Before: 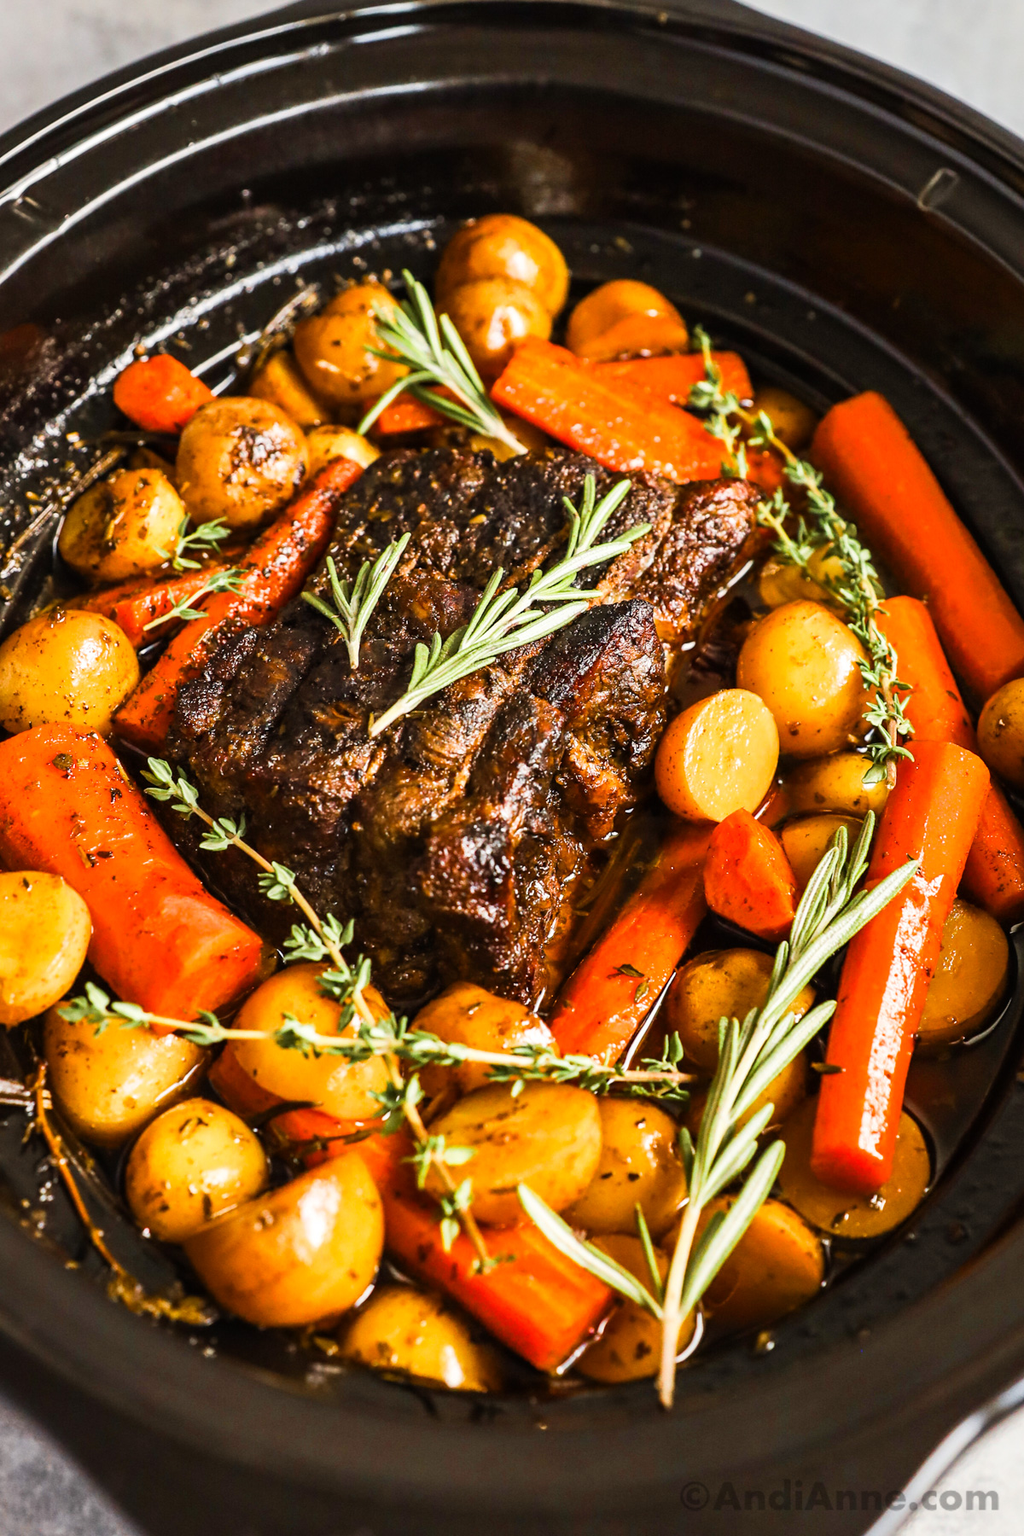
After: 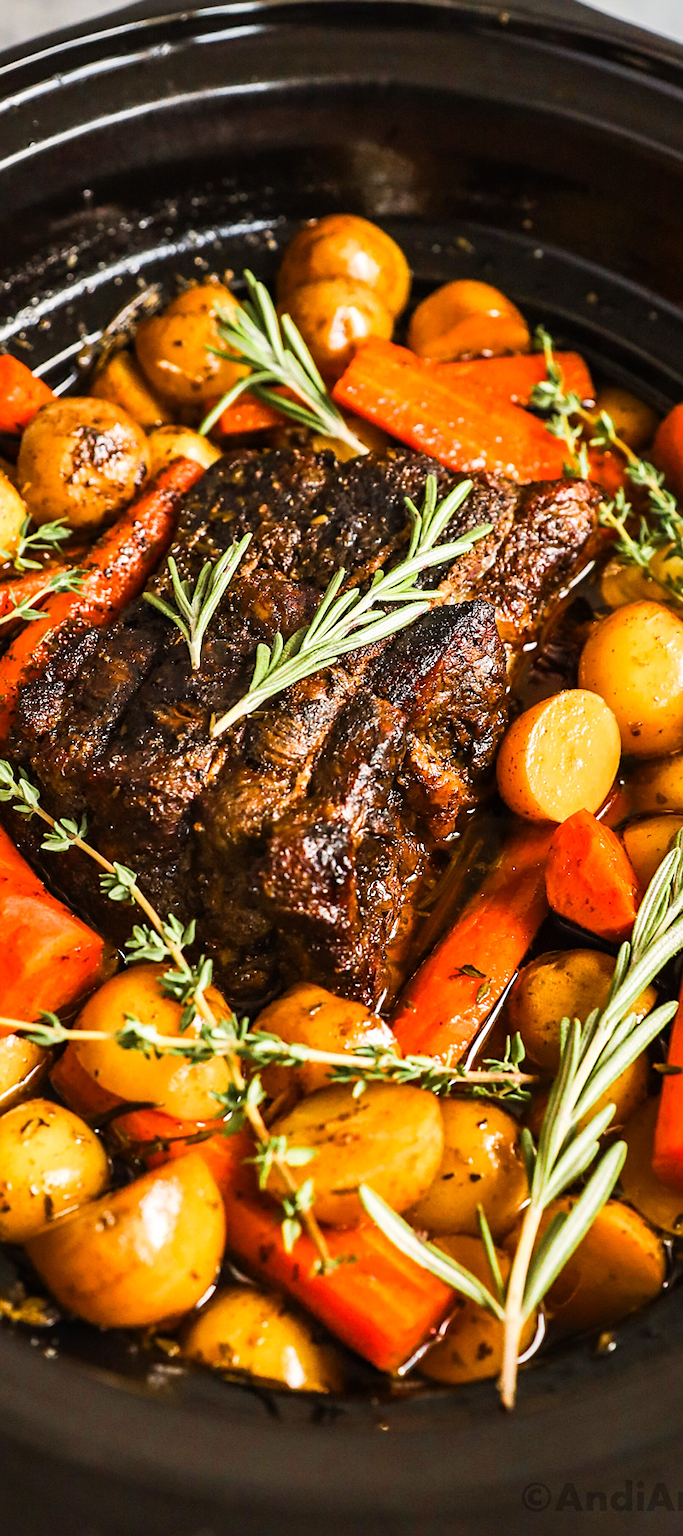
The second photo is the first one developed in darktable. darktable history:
crop and rotate: left 15.546%, right 17.787%
sharpen: radius 1.272, amount 0.305, threshold 0
